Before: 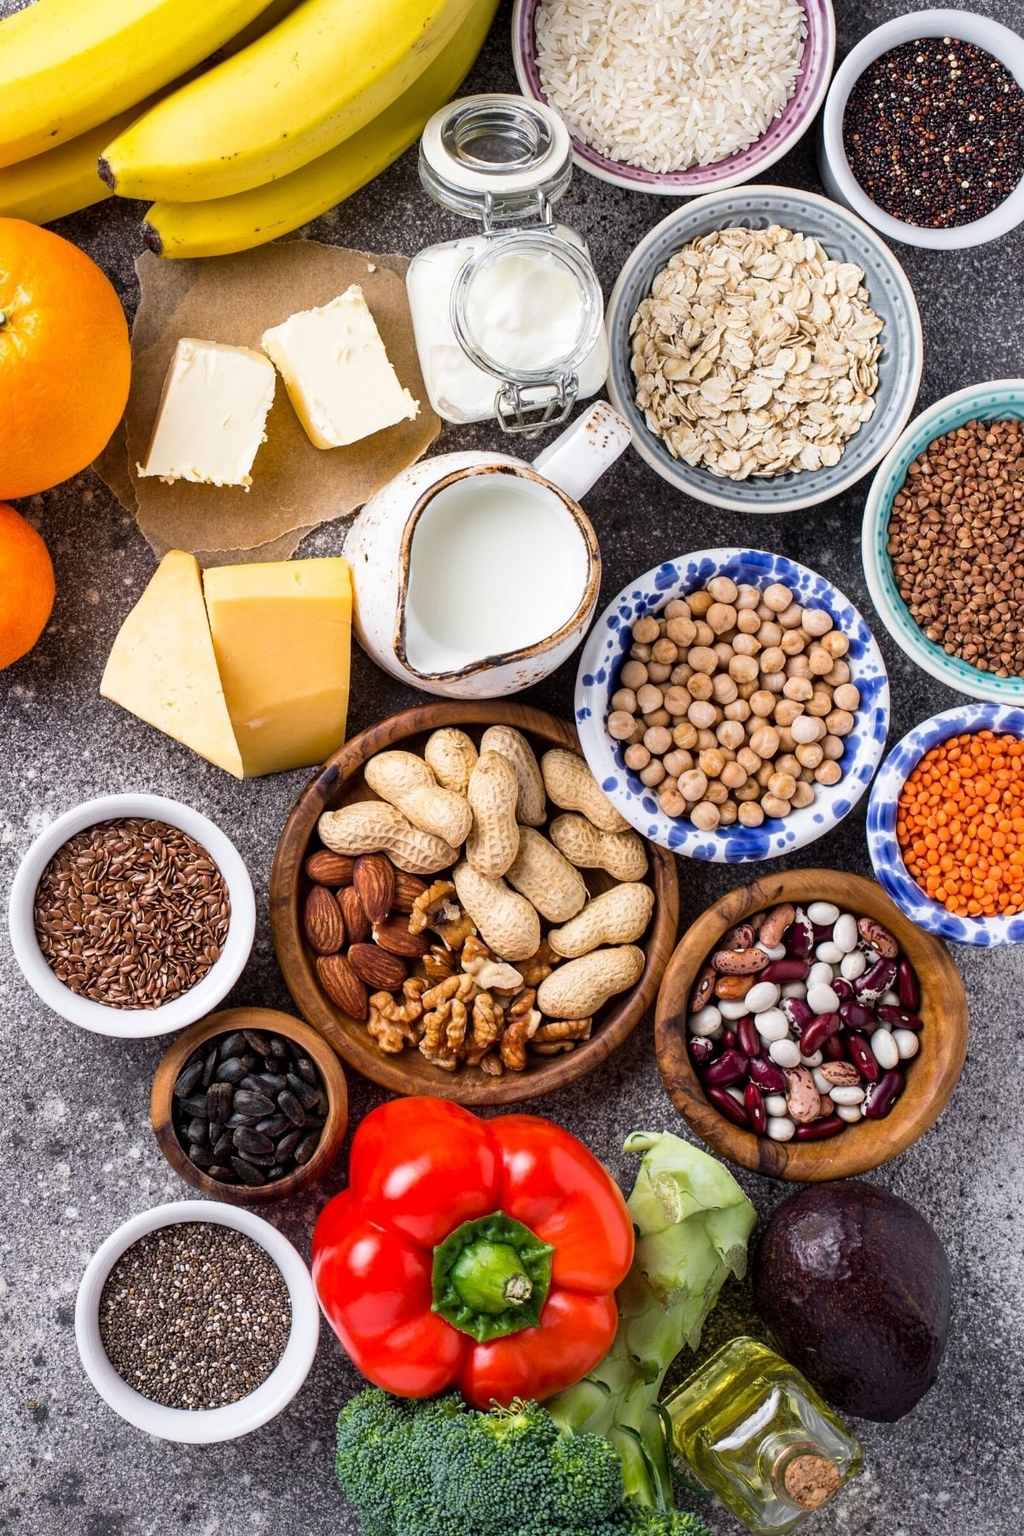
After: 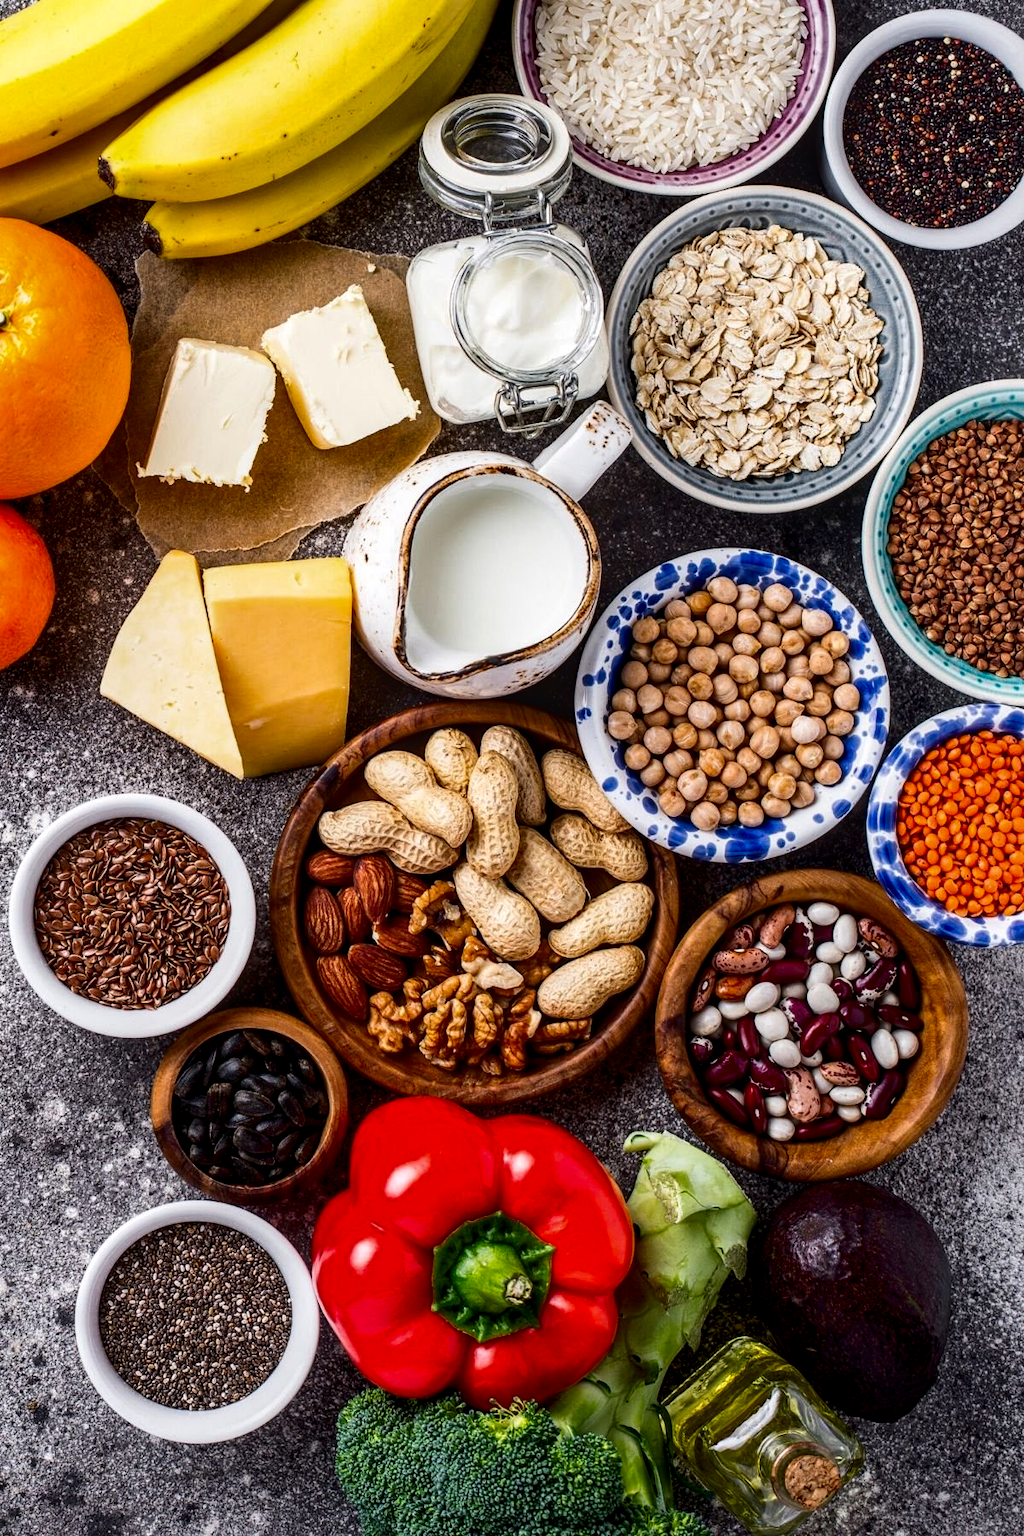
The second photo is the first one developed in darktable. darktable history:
local contrast: detail 130%
contrast brightness saturation: contrast 0.128, brightness -0.233, saturation 0.137
